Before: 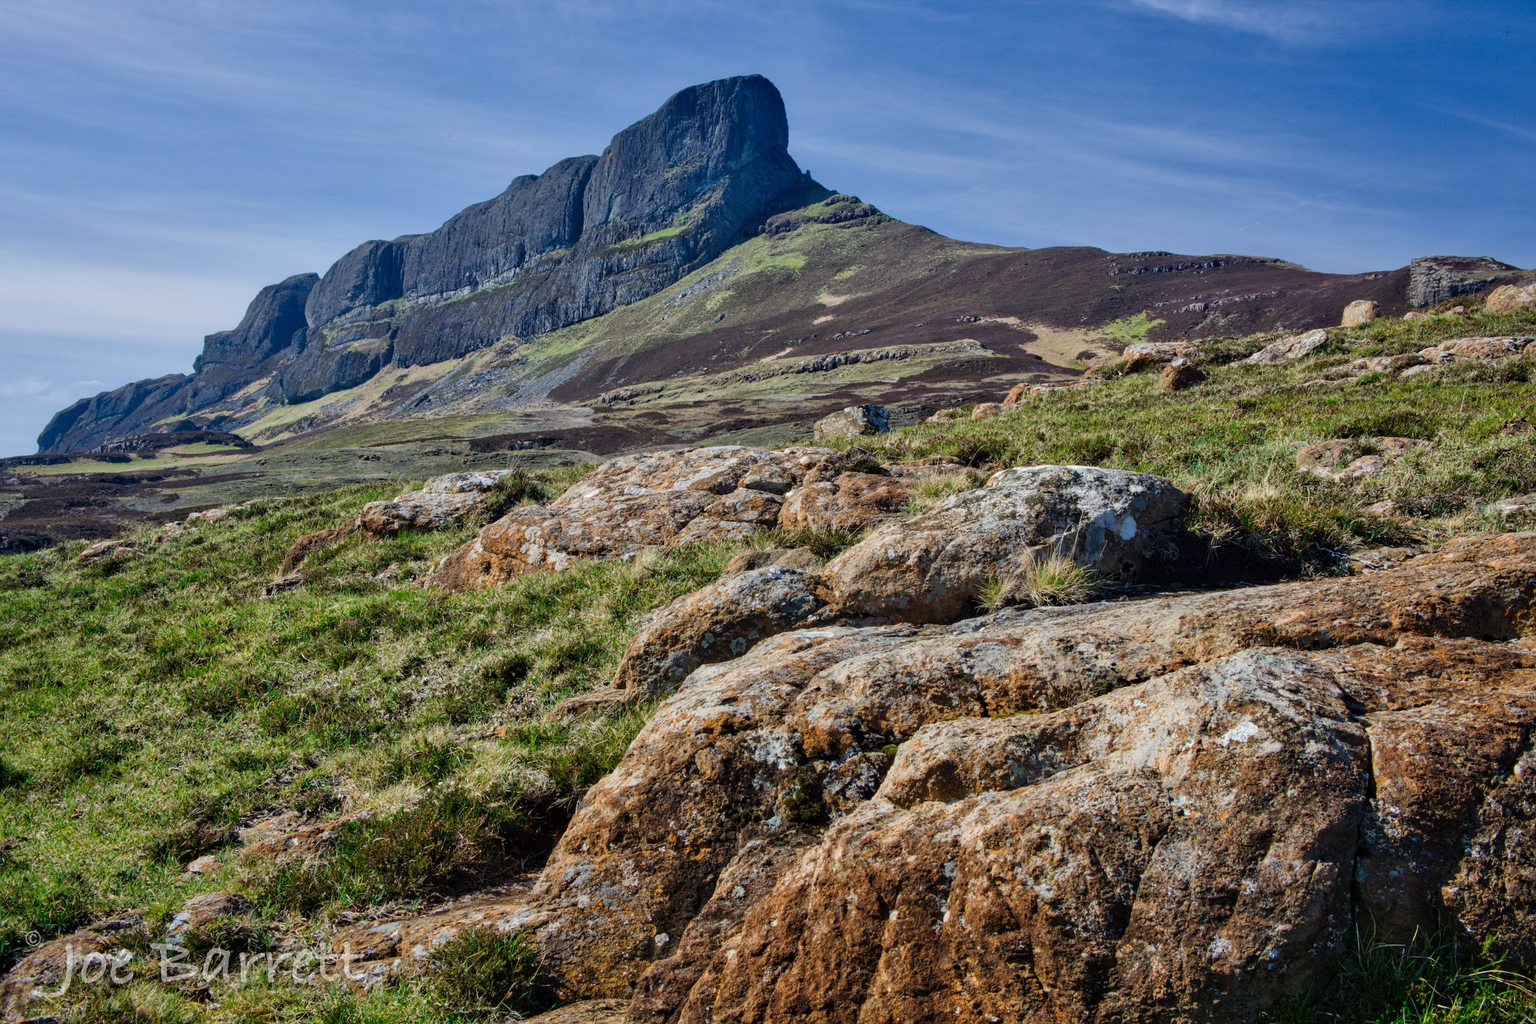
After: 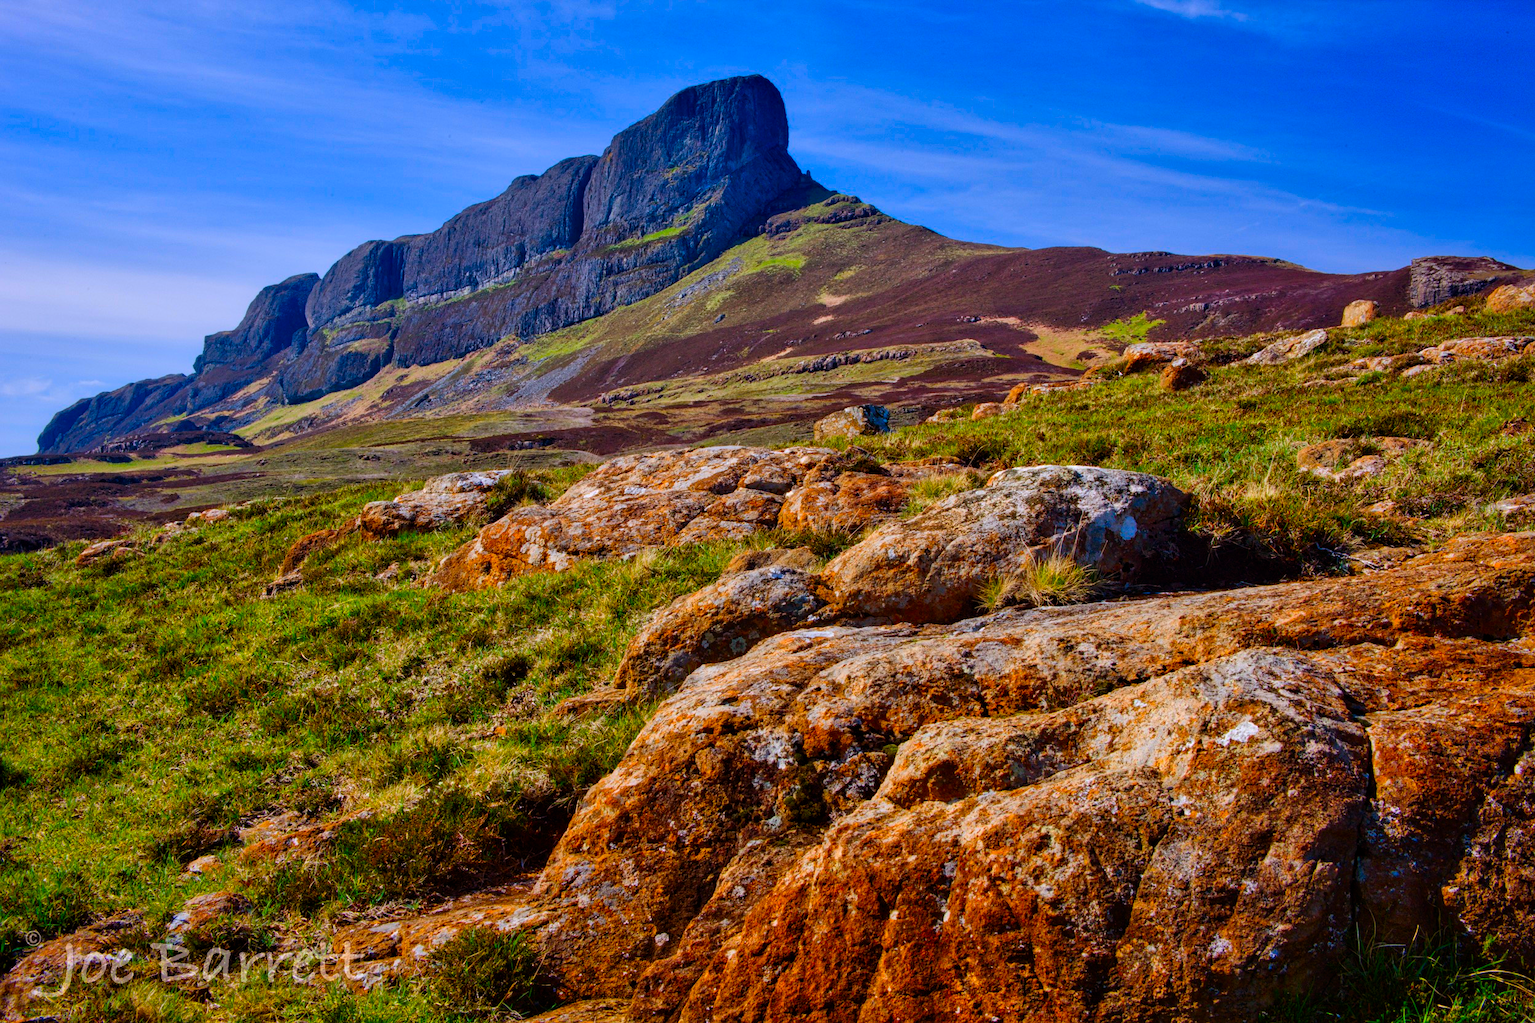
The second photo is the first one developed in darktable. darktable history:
contrast brightness saturation: brightness -0.02, saturation 0.35
white balance: red 1.009, blue 1.027
rgb levels: mode RGB, independent channels, levels [[0, 0.5, 1], [0, 0.521, 1], [0, 0.536, 1]]
color balance rgb: linear chroma grading › global chroma 15%, perceptual saturation grading › global saturation 30%
